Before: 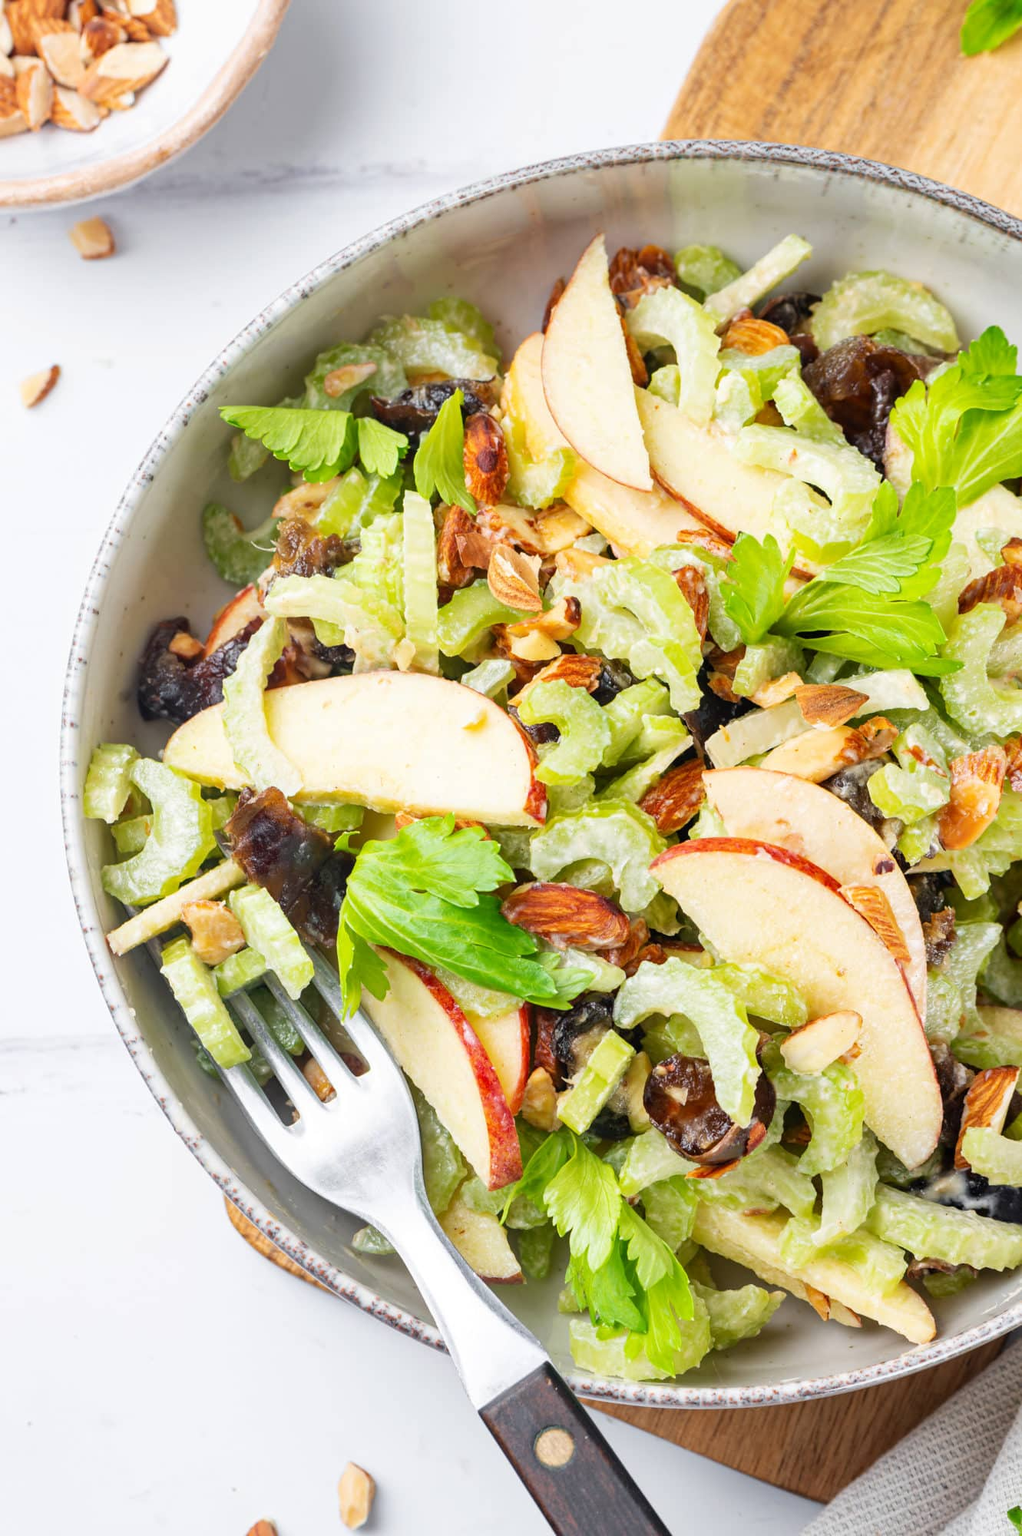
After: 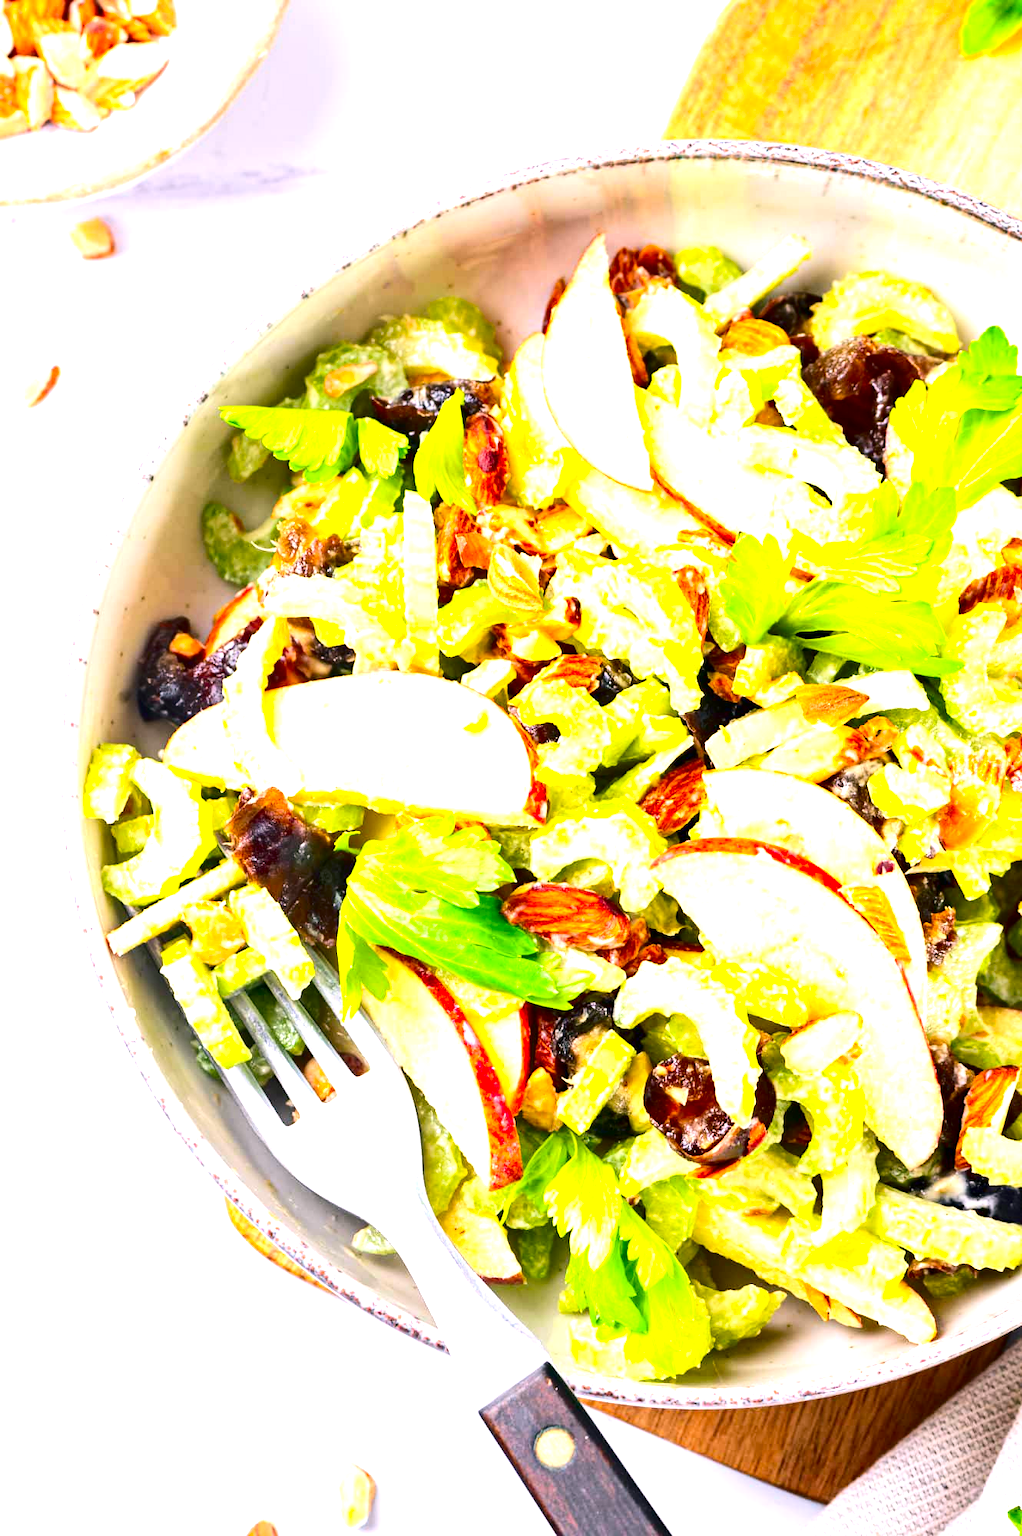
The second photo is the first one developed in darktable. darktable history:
exposure: black level correction 0, exposure 1.2 EV, compensate highlight preservation false
color balance rgb: shadows lift › chroma 2%, shadows lift › hue 217.2°, power › chroma 0.25%, power › hue 60°, highlights gain › chroma 1.5%, highlights gain › hue 309.6°, global offset › luminance -0.25%, perceptual saturation grading › global saturation 15%, global vibrance 15%
contrast brightness saturation: contrast 0.22, brightness -0.19, saturation 0.24
